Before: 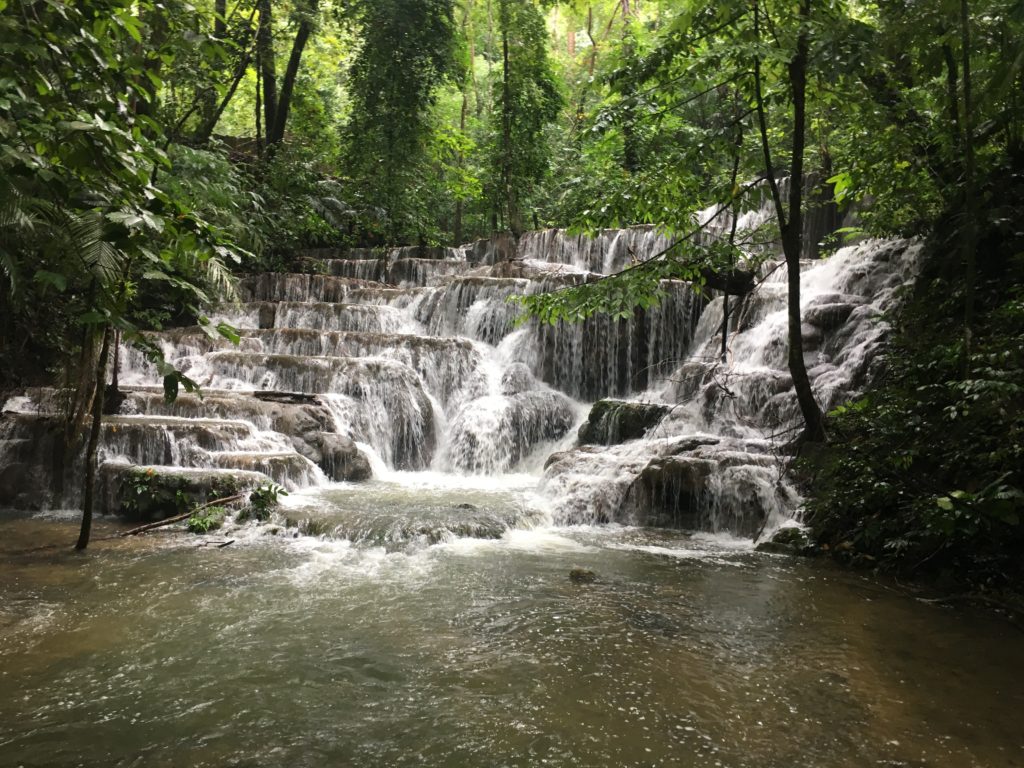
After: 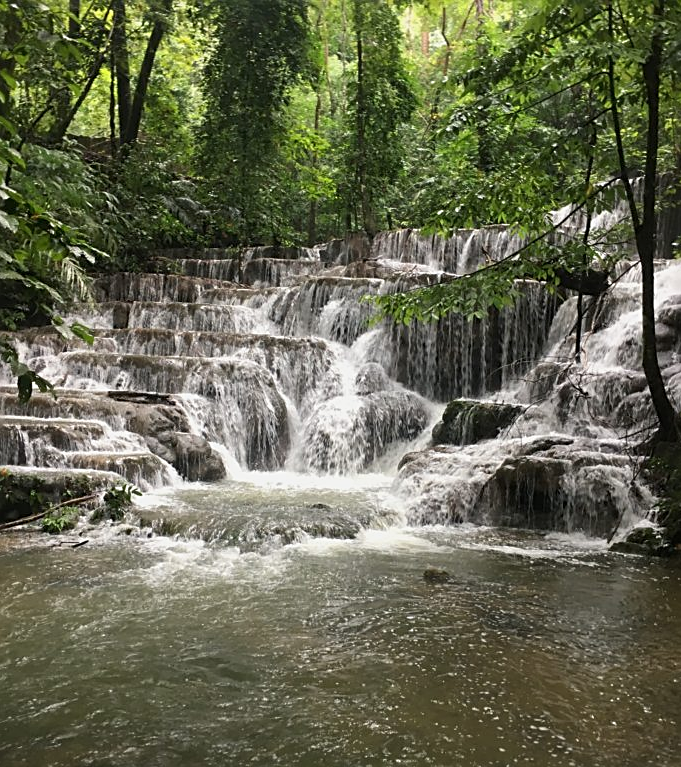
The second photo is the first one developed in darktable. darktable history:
exposure: exposure -0.157 EV, compensate exposure bias true, compensate highlight preservation false
crop and rotate: left 14.29%, right 19.123%
sharpen: on, module defaults
